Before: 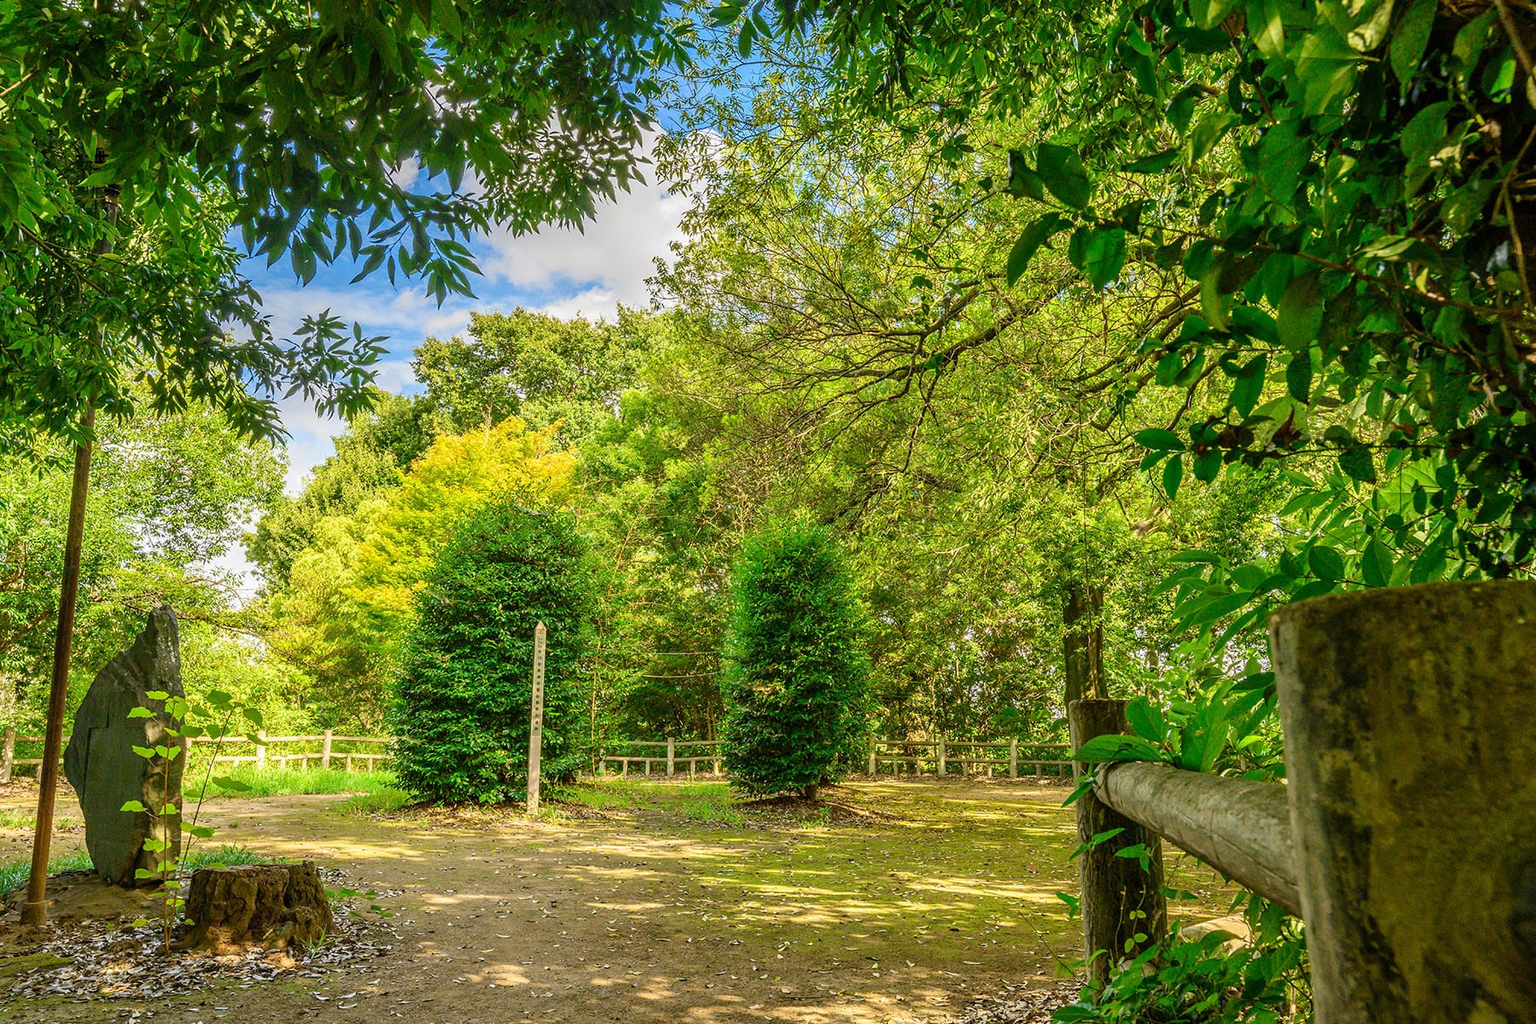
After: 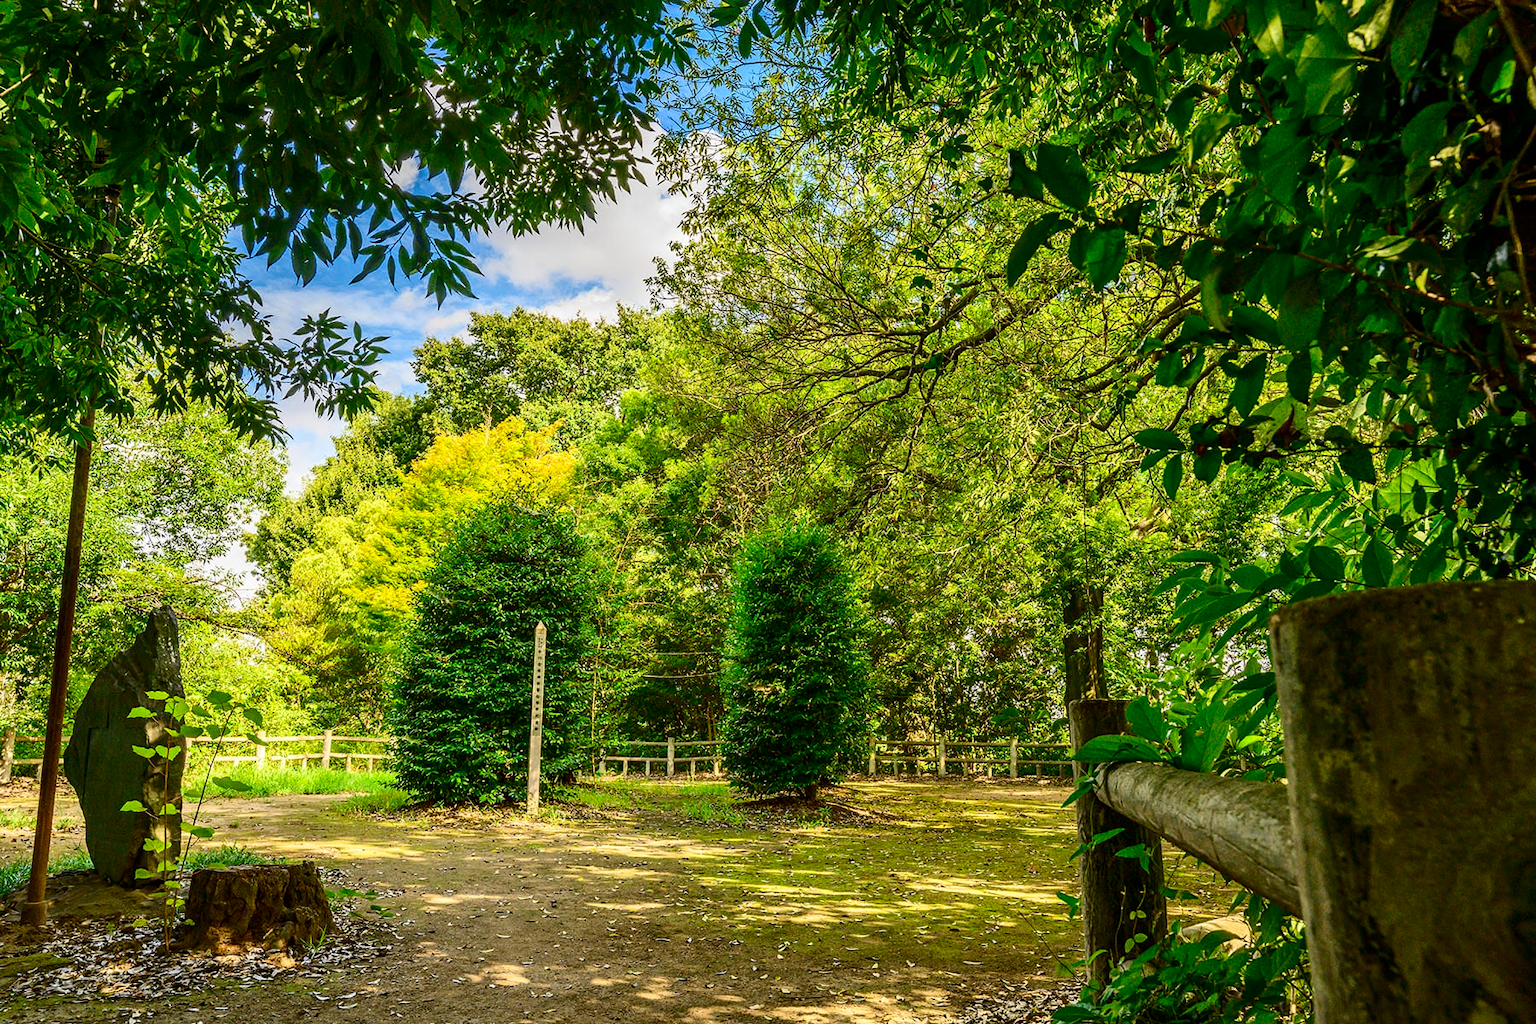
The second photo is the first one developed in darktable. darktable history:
contrast brightness saturation: contrast 0.196, brightness -0.105, saturation 0.096
